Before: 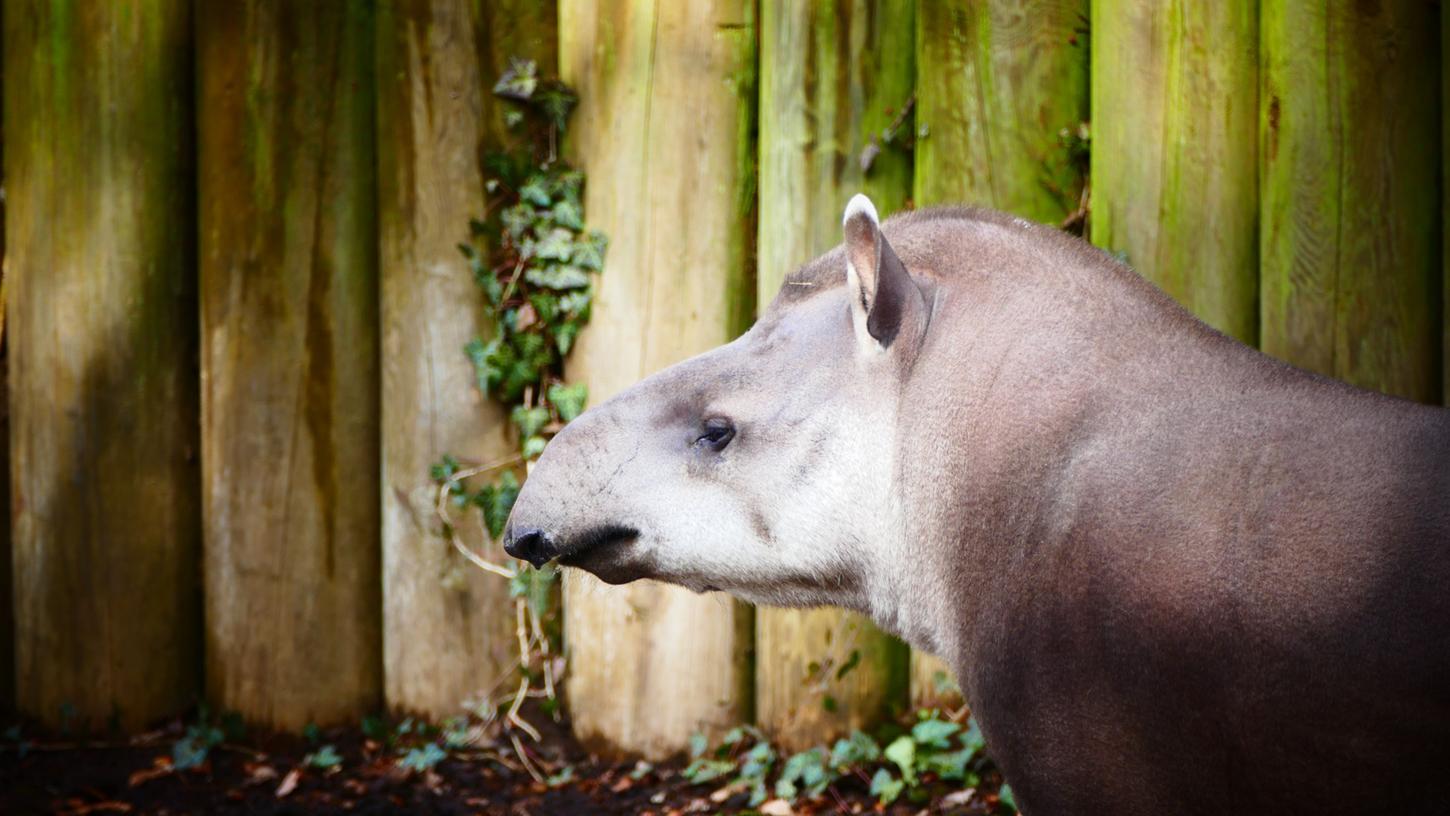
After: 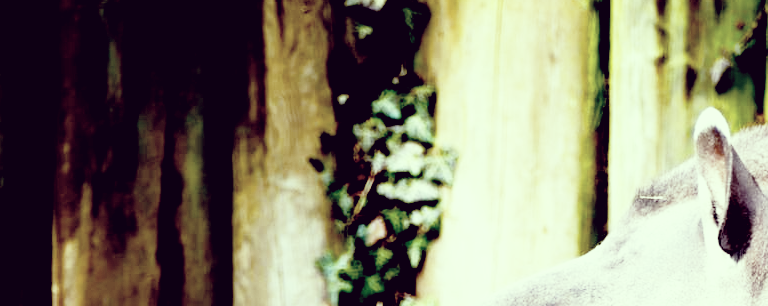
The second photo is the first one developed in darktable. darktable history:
crop: left 10.294%, top 10.585%, right 35.955%, bottom 51.211%
base curve: curves: ch0 [(0, 0) (0.012, 0.01) (0.073, 0.168) (0.31, 0.711) (0.645, 0.957) (1, 1)], preserve colors none
color correction: highlights a* -20.31, highlights b* 20.74, shadows a* 19.66, shadows b* -20.36, saturation 0.442
exposure: black level correction 0.058, compensate highlight preservation false
